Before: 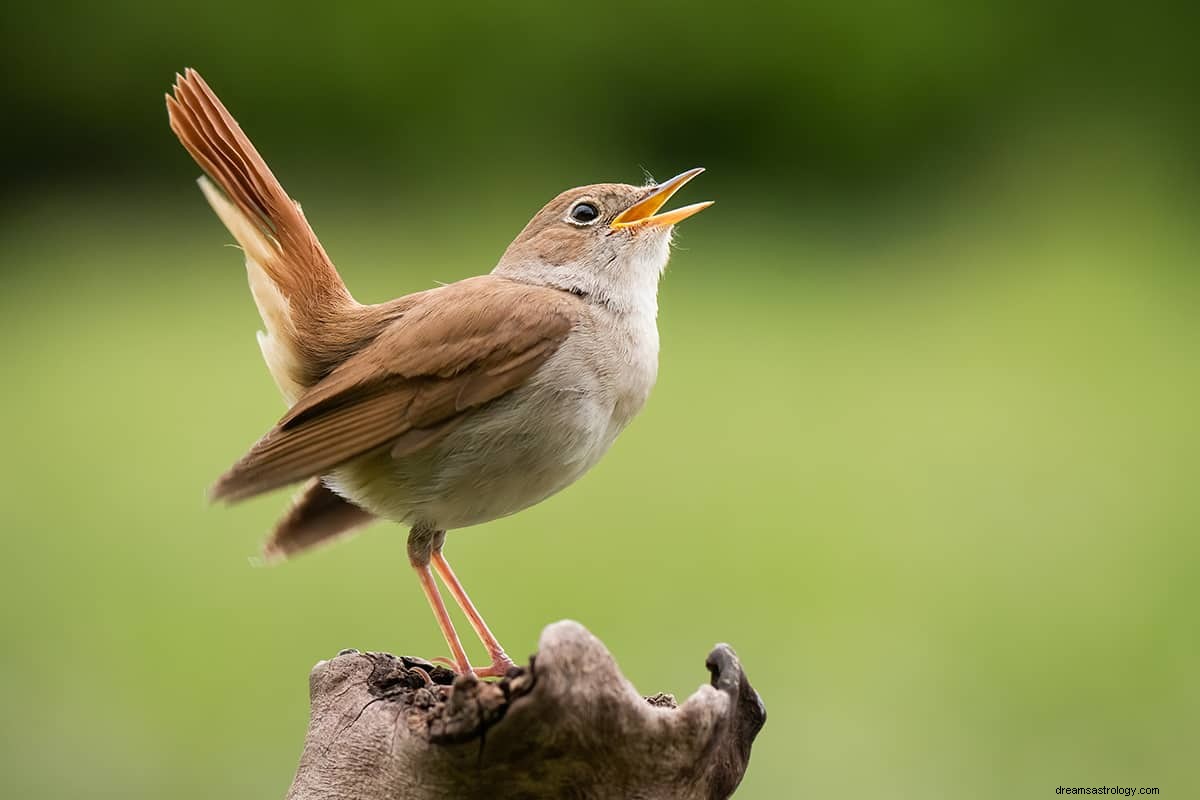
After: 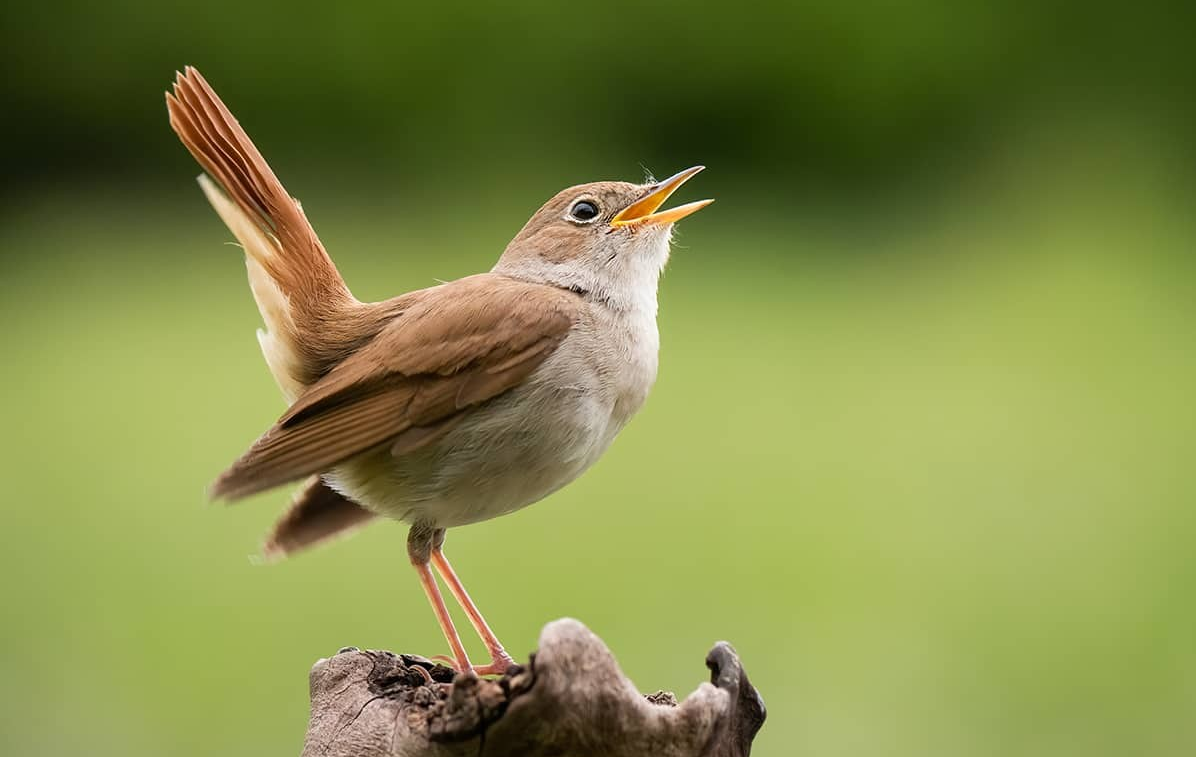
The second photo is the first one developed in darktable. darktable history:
crop: top 0.286%, right 0.26%, bottom 5.086%
